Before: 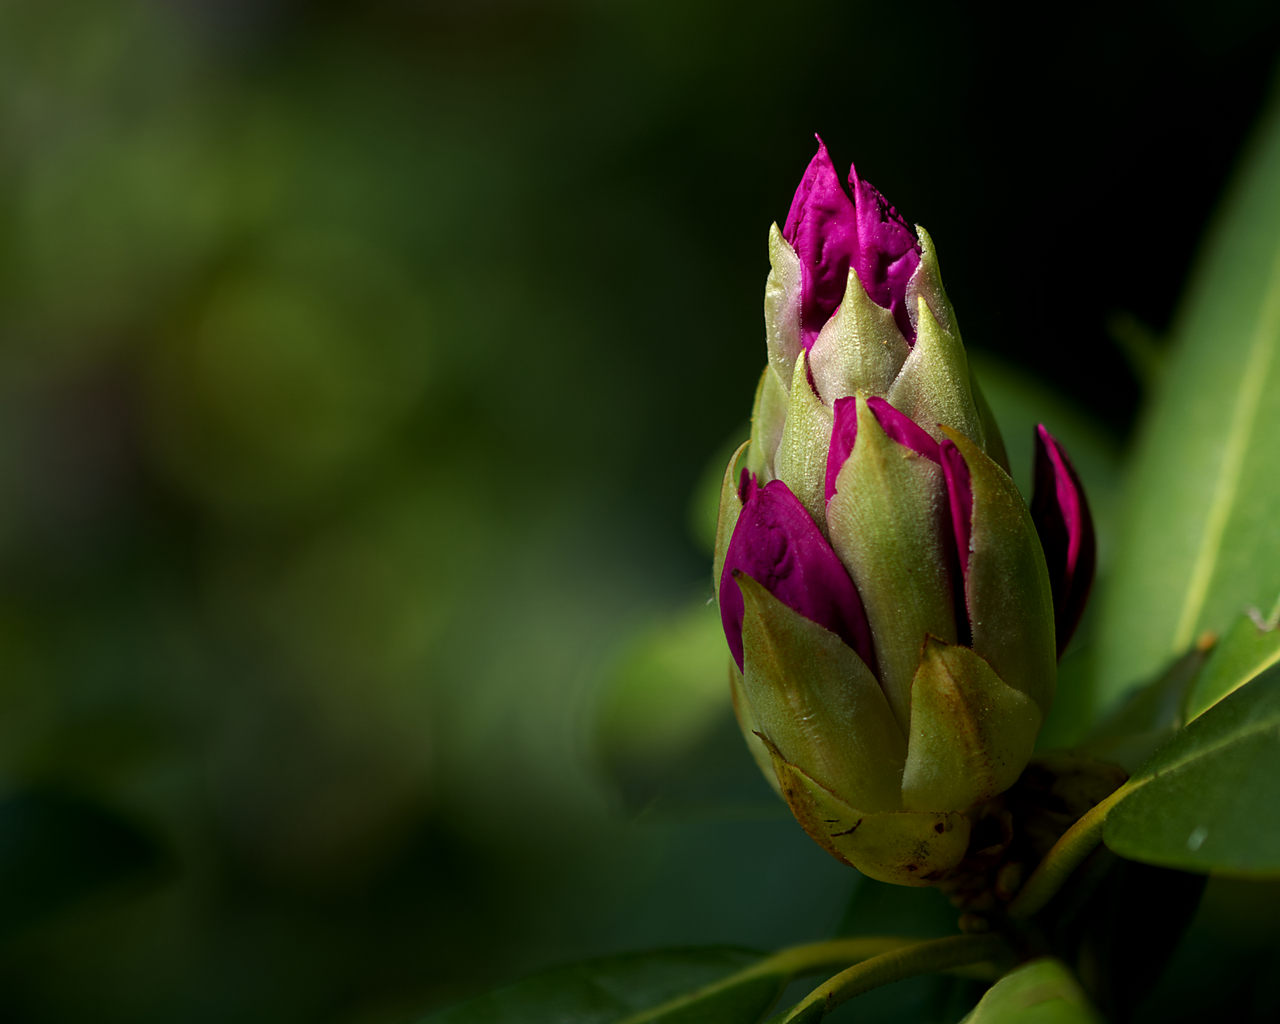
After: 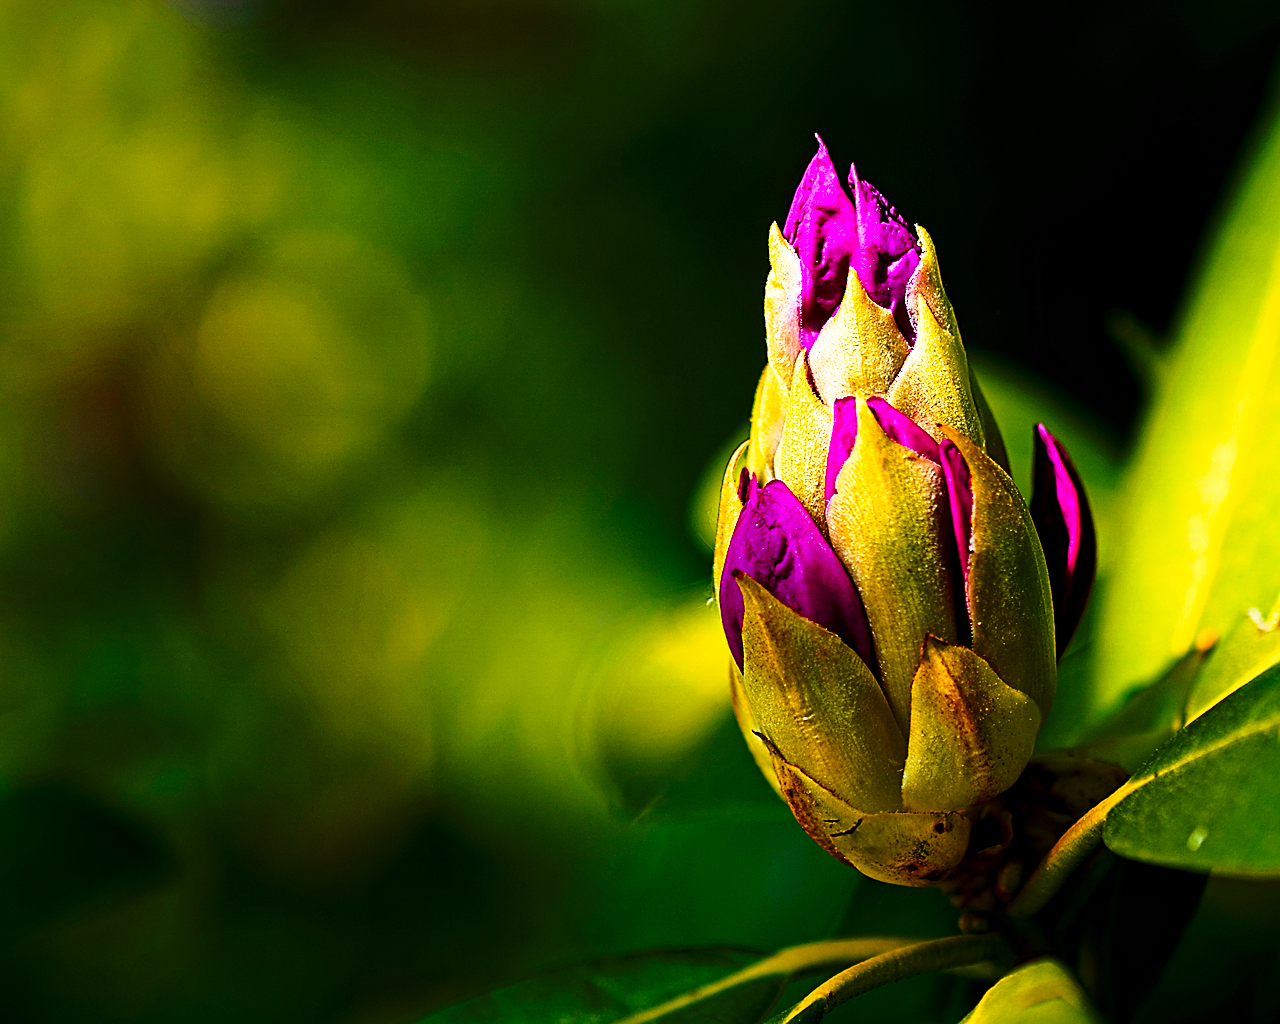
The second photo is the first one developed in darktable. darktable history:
contrast equalizer: octaves 7, y [[0.406, 0.494, 0.589, 0.753, 0.877, 0.999], [0.5 ×6], [0.5 ×6], [0 ×6], [0 ×6]], mix 0.28
color zones: curves: ch1 [(0.235, 0.558) (0.75, 0.5)]; ch2 [(0.25, 0.462) (0.749, 0.457)]
contrast brightness saturation: contrast 0.146, brightness -0.014, saturation 0.105
exposure: exposure 0.642 EV, compensate highlight preservation false
shadows and highlights: shadows -0.378, highlights 38.3
color balance rgb: highlights gain › chroma 0.18%, highlights gain › hue 329.8°, perceptual saturation grading › global saturation 0.089%, global vibrance 59.514%
sharpen: on, module defaults
base curve: curves: ch0 [(0, 0) (0.028, 0.03) (0.121, 0.232) (0.46, 0.748) (0.859, 0.968) (1, 1)], preserve colors none
